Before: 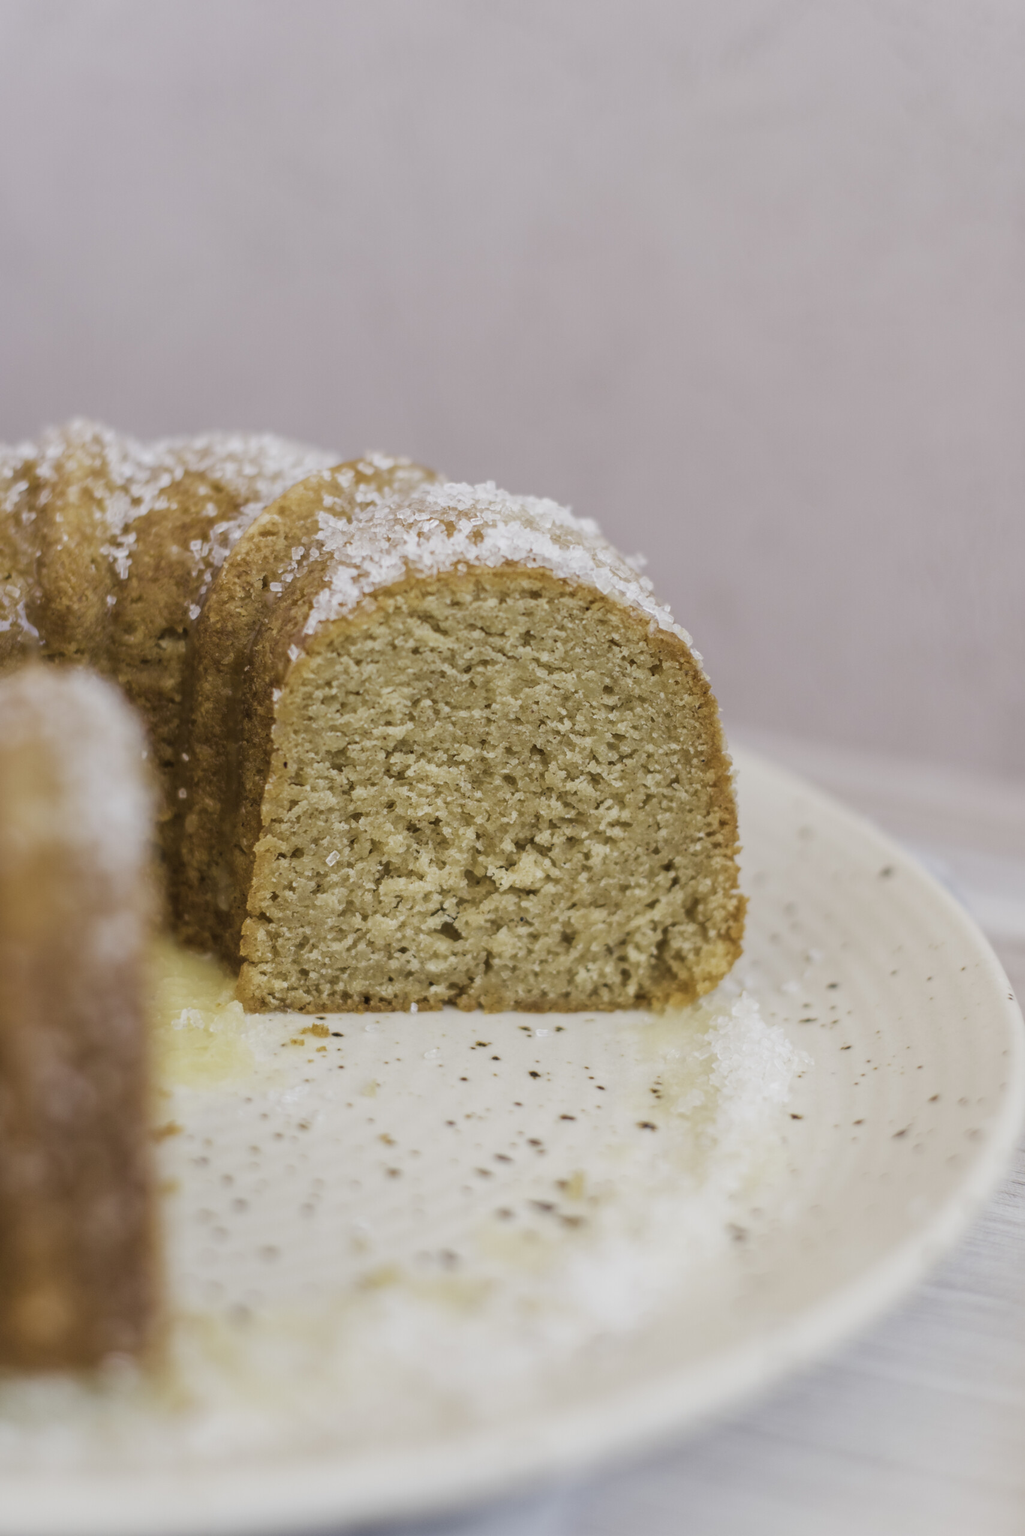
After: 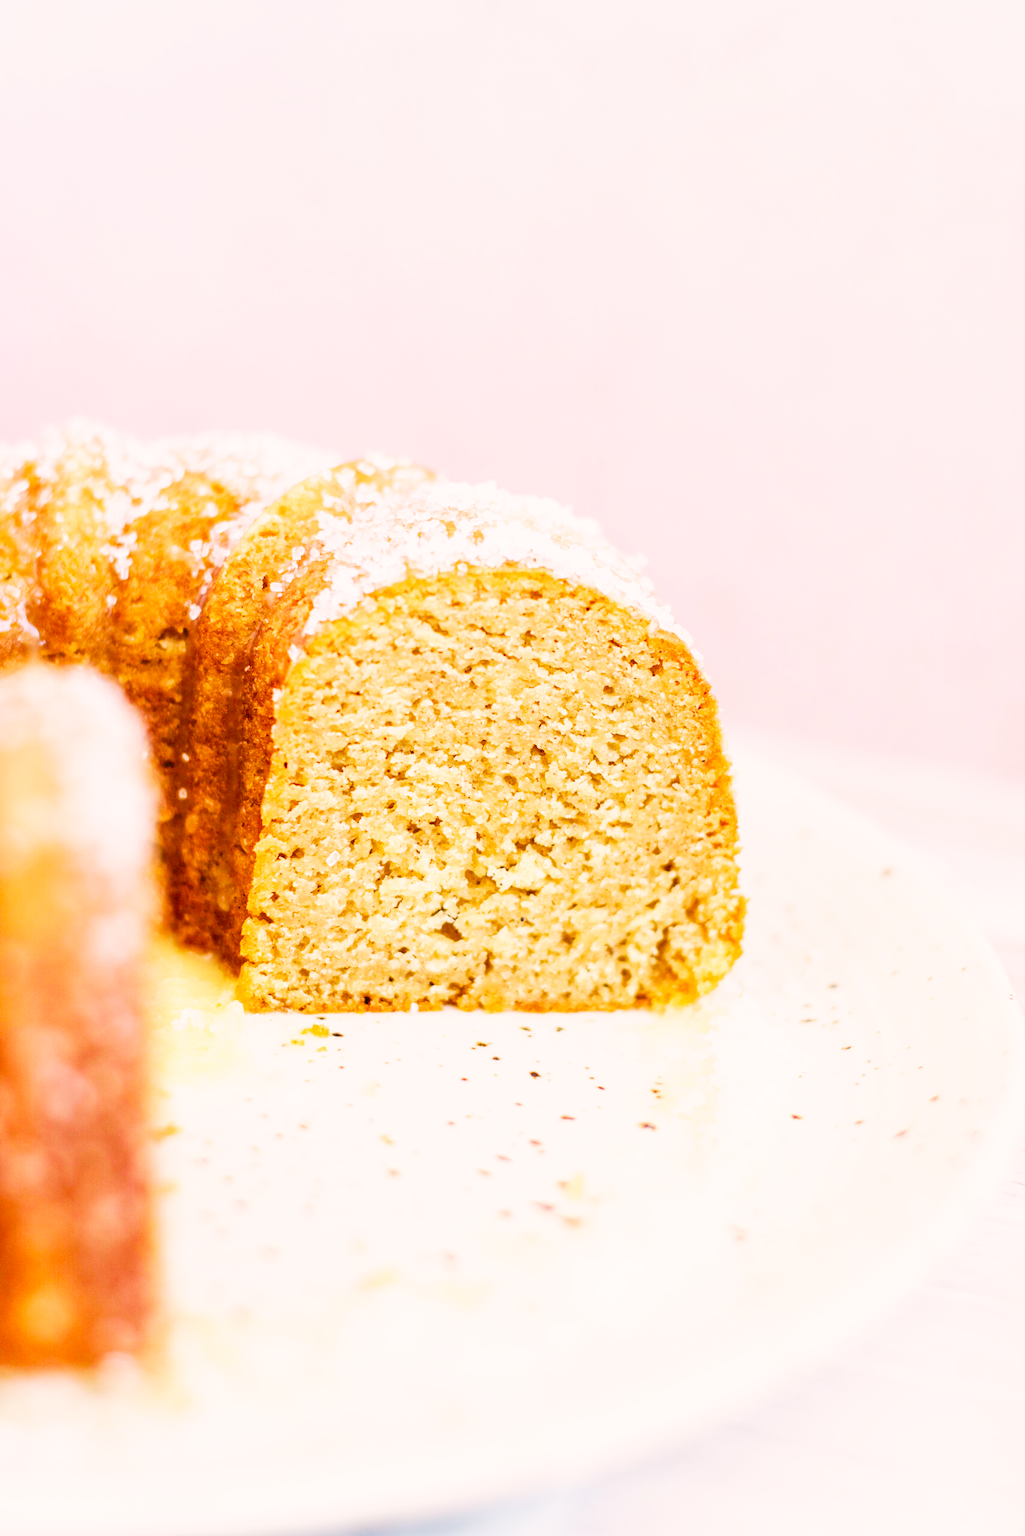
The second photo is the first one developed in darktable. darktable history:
color correction: highlights a* 3.2, highlights b* 2.02, saturation 1.23
base curve: curves: ch0 [(0, 0) (0.007, 0.004) (0.027, 0.03) (0.046, 0.07) (0.207, 0.54) (0.442, 0.872) (0.673, 0.972) (1, 1)], preserve colors none
